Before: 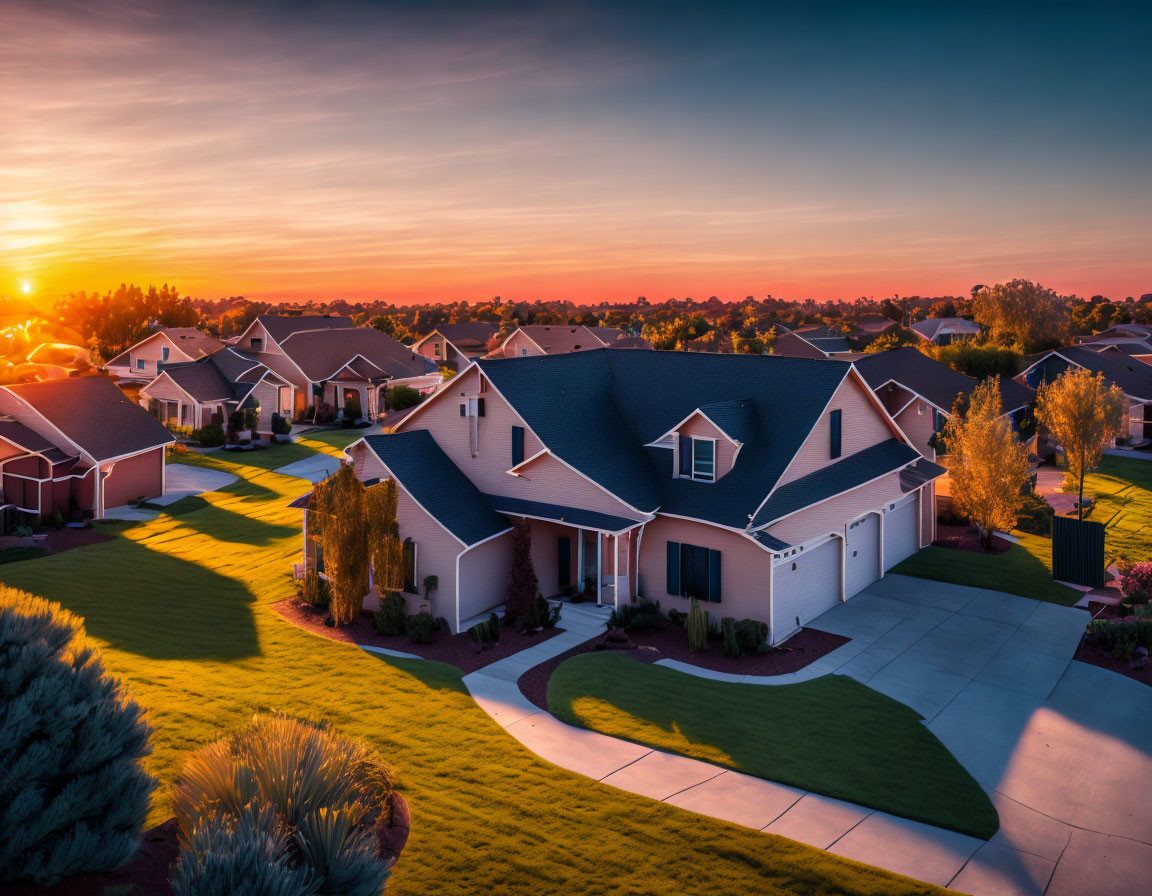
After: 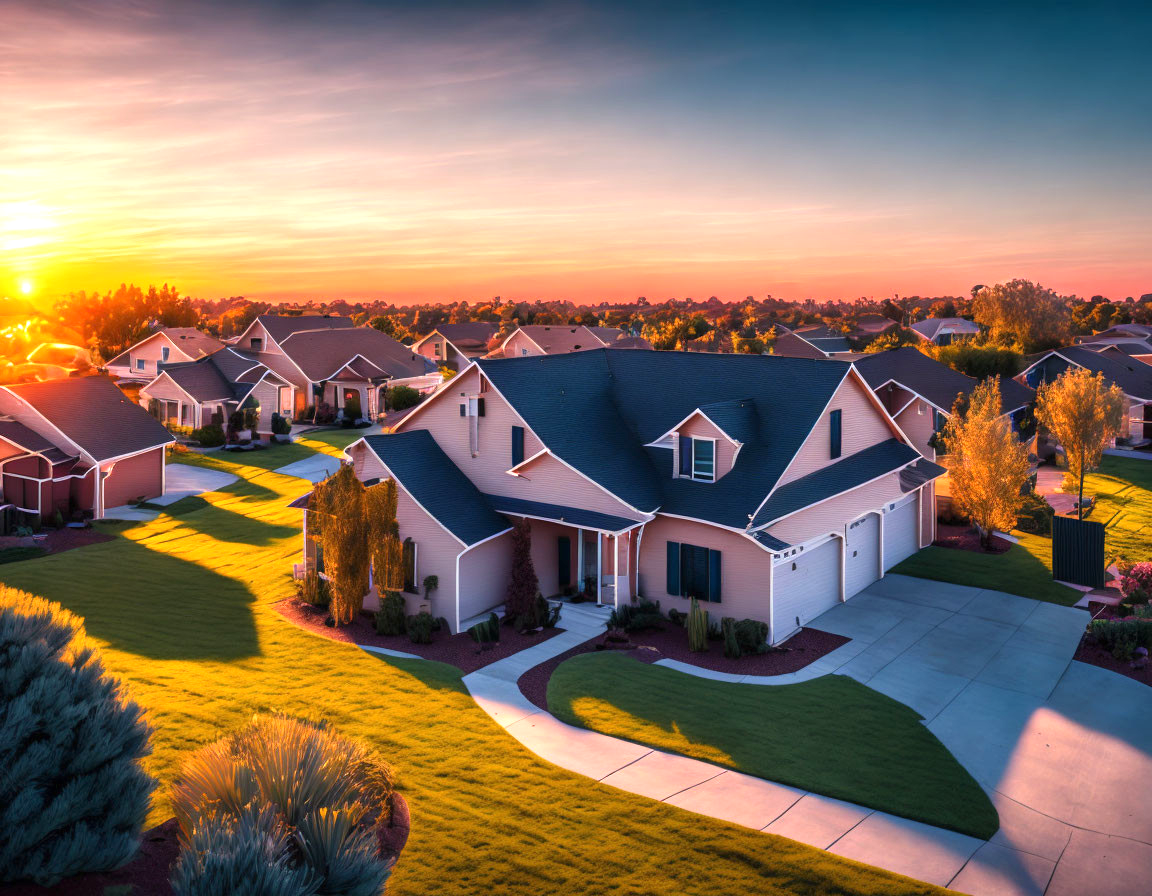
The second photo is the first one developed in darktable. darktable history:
exposure: black level correction 0, exposure 0.686 EV, compensate exposure bias true, compensate highlight preservation false
